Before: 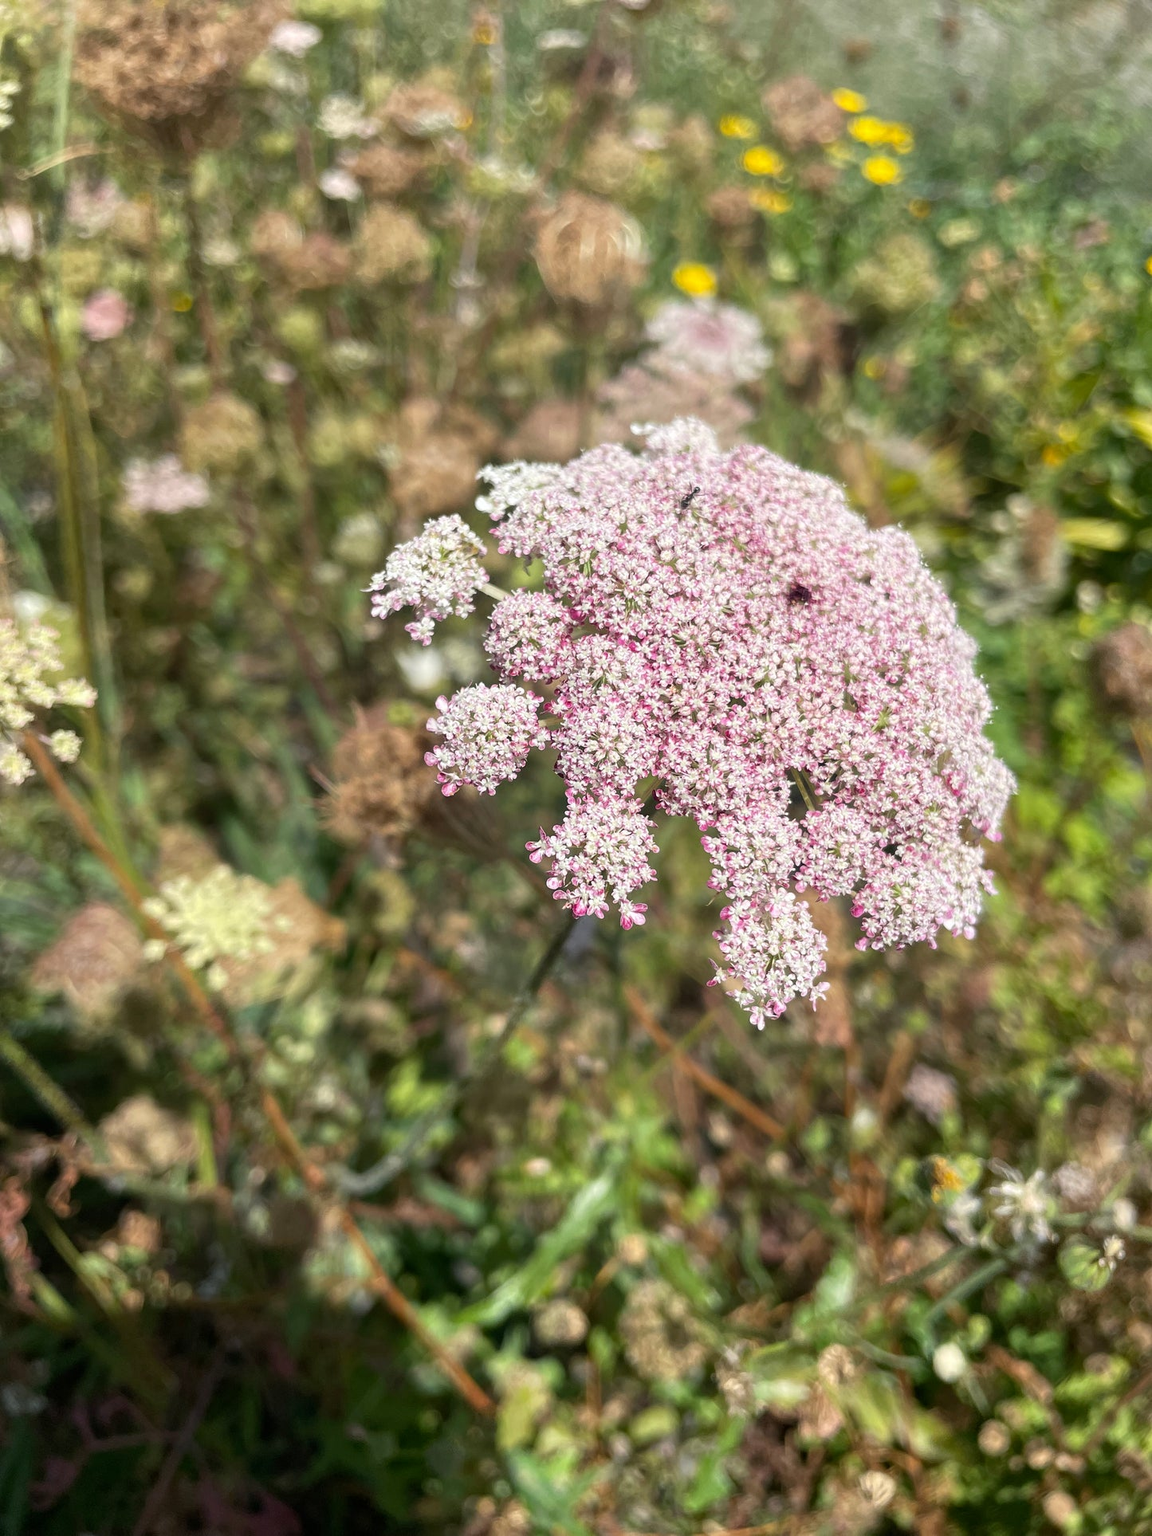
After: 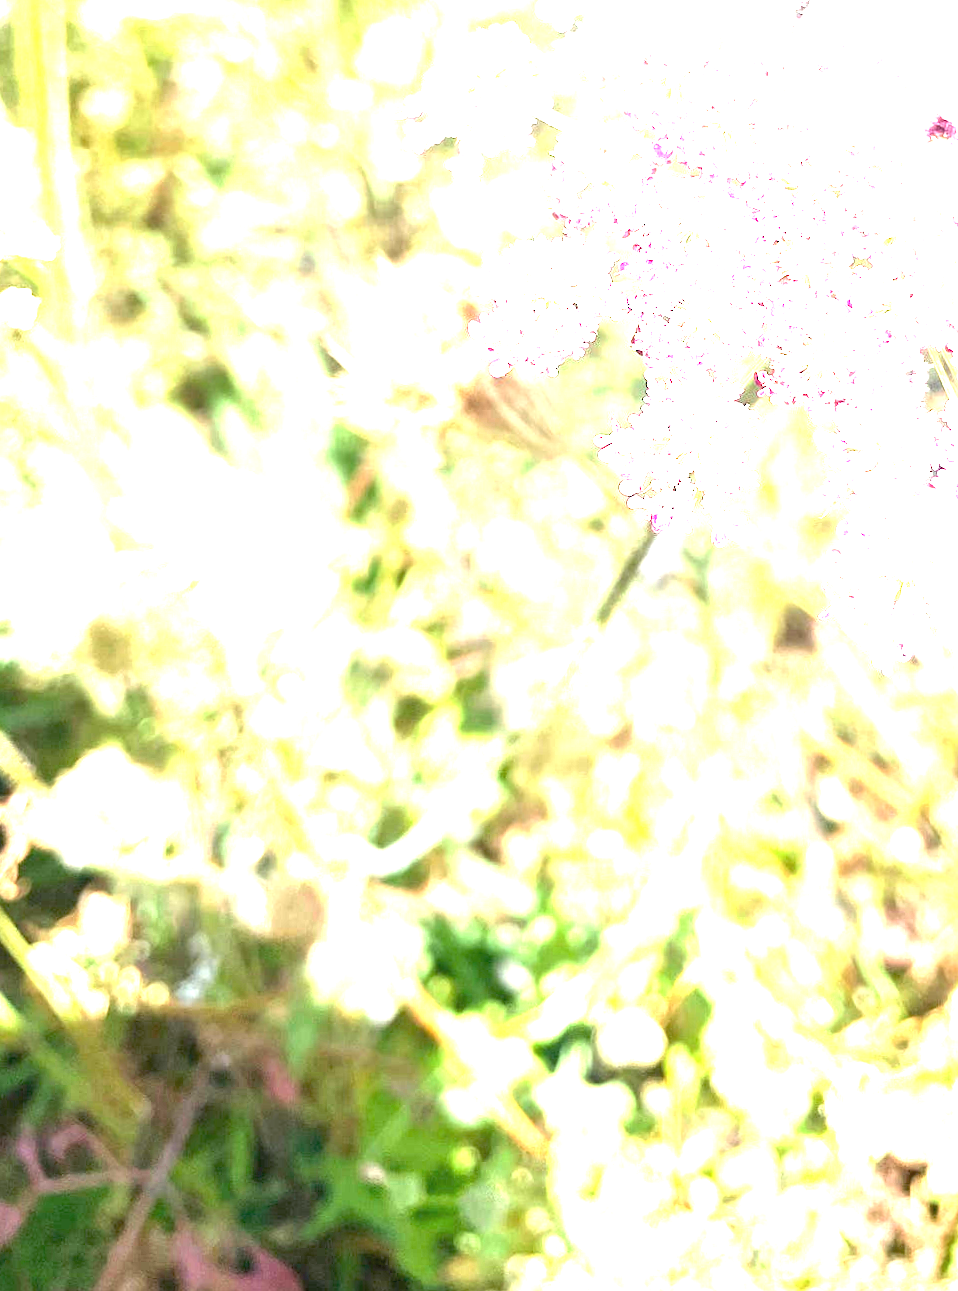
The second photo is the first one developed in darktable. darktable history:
crop and rotate: angle -0.688°, left 3.739%, top 31.917%, right 28.855%
exposure: black level correction 0, exposure 4.023 EV, compensate exposure bias true, compensate highlight preservation false
color balance rgb: perceptual saturation grading › global saturation 0.39%
